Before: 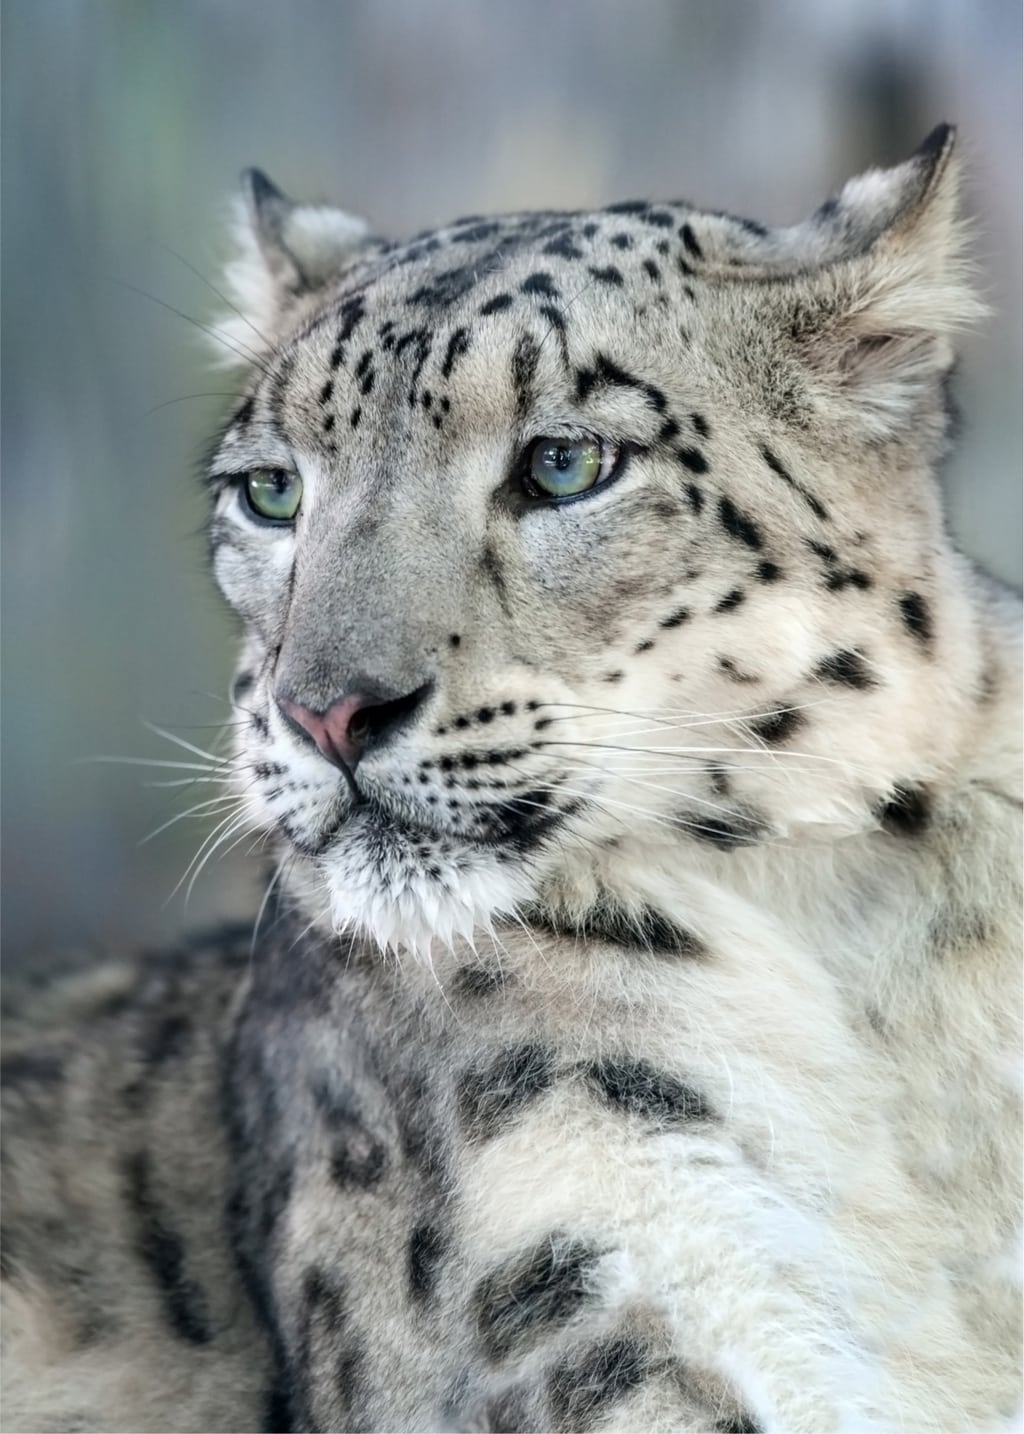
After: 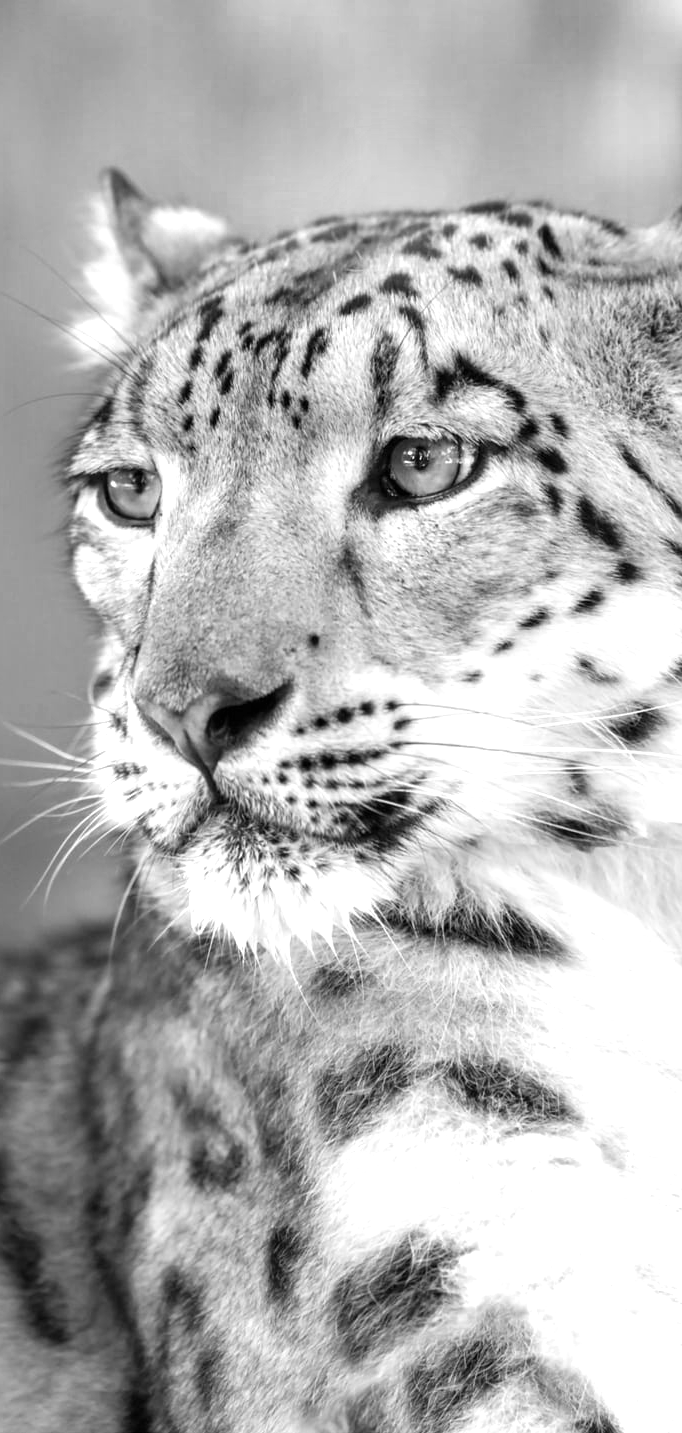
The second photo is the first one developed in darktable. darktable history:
exposure: black level correction 0, exposure 0.588 EV, compensate highlight preservation false
color zones: curves: ch0 [(0, 0.613) (0.01, 0.613) (0.245, 0.448) (0.498, 0.529) (0.642, 0.665) (0.879, 0.777) (0.99, 0.613)]; ch1 [(0, 0) (0.143, 0) (0.286, 0) (0.429, 0) (0.571, 0) (0.714, 0) (0.857, 0)]
crop and rotate: left 13.821%, right 19.573%
